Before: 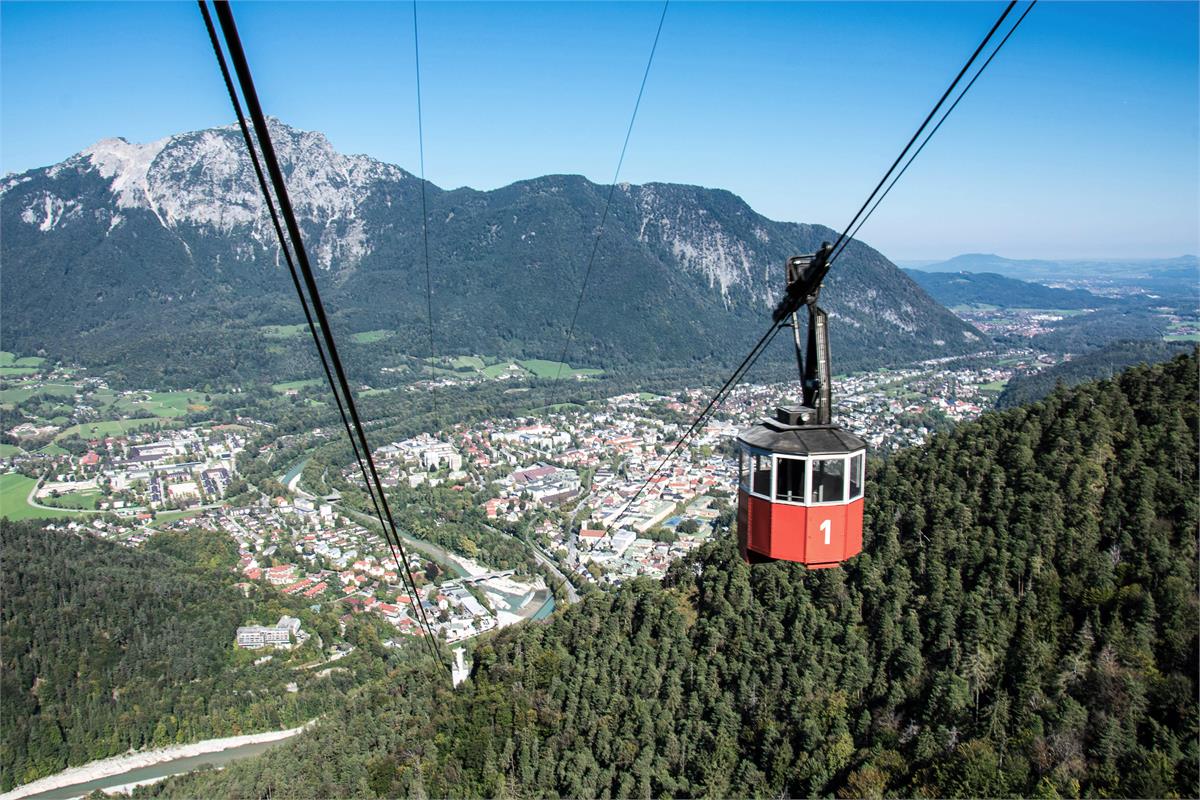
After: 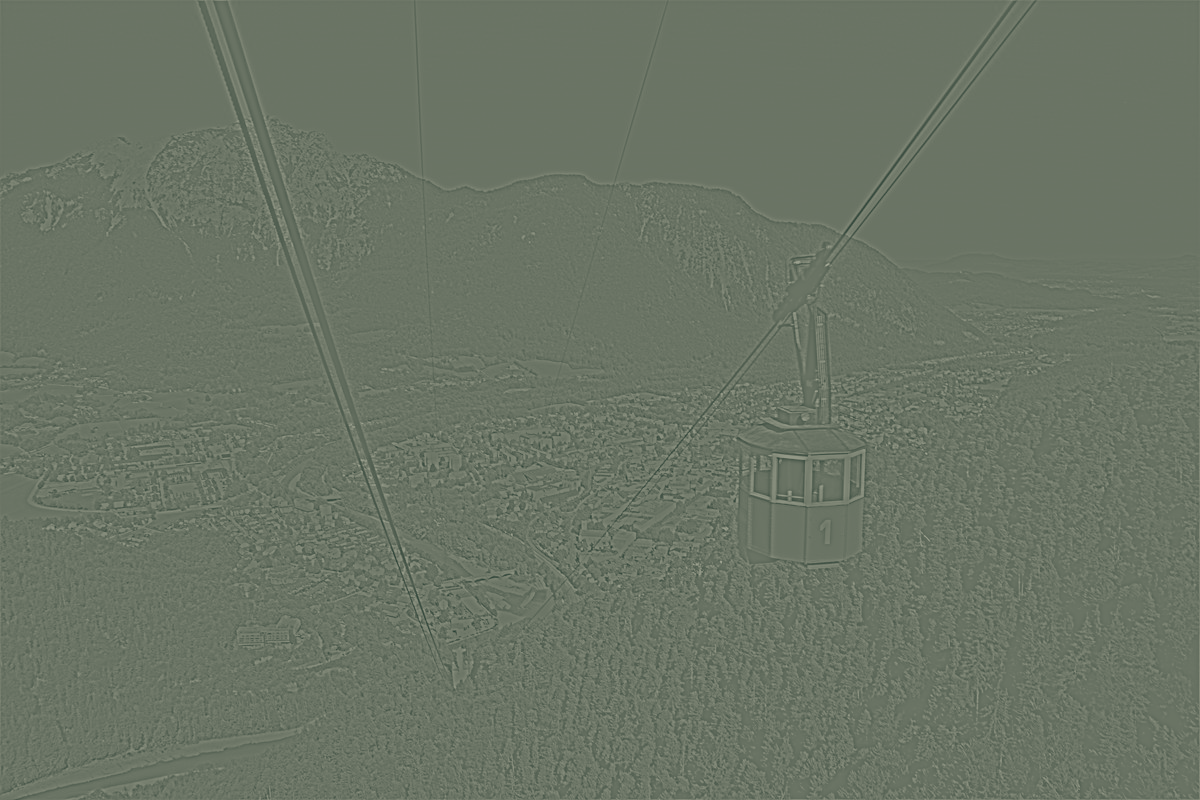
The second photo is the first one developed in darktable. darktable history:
highpass: sharpness 9.84%, contrast boost 9.94%
color balance: lift [1.005, 0.99, 1.007, 1.01], gamma [1, 1.034, 1.032, 0.966], gain [0.873, 1.055, 1.067, 0.933]
